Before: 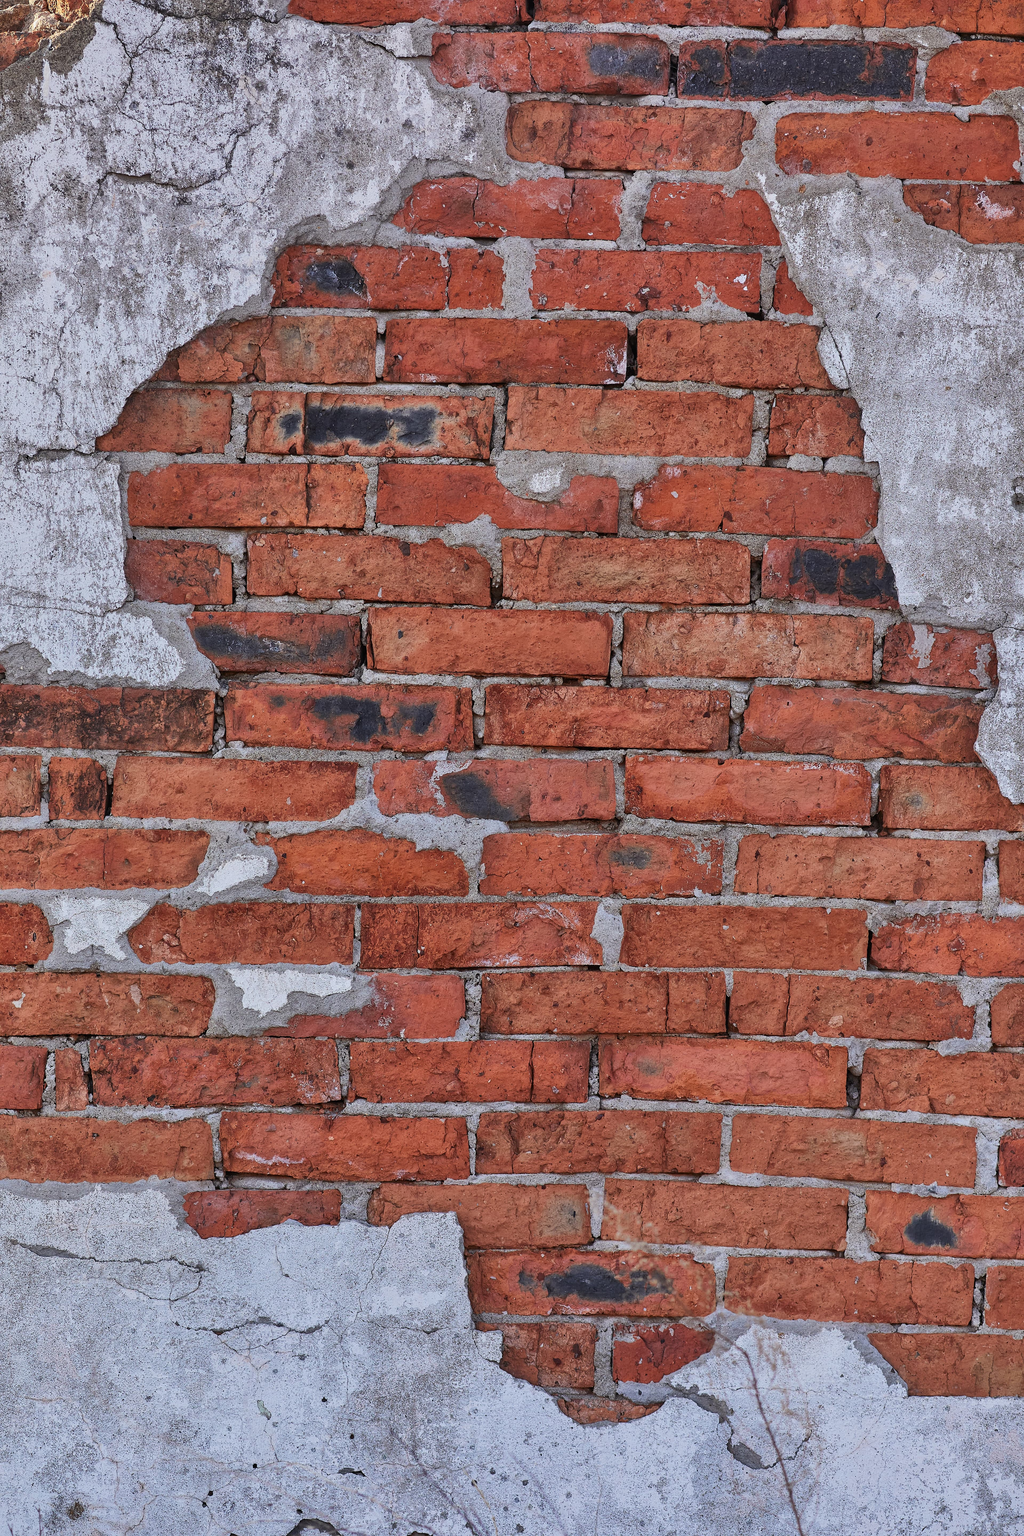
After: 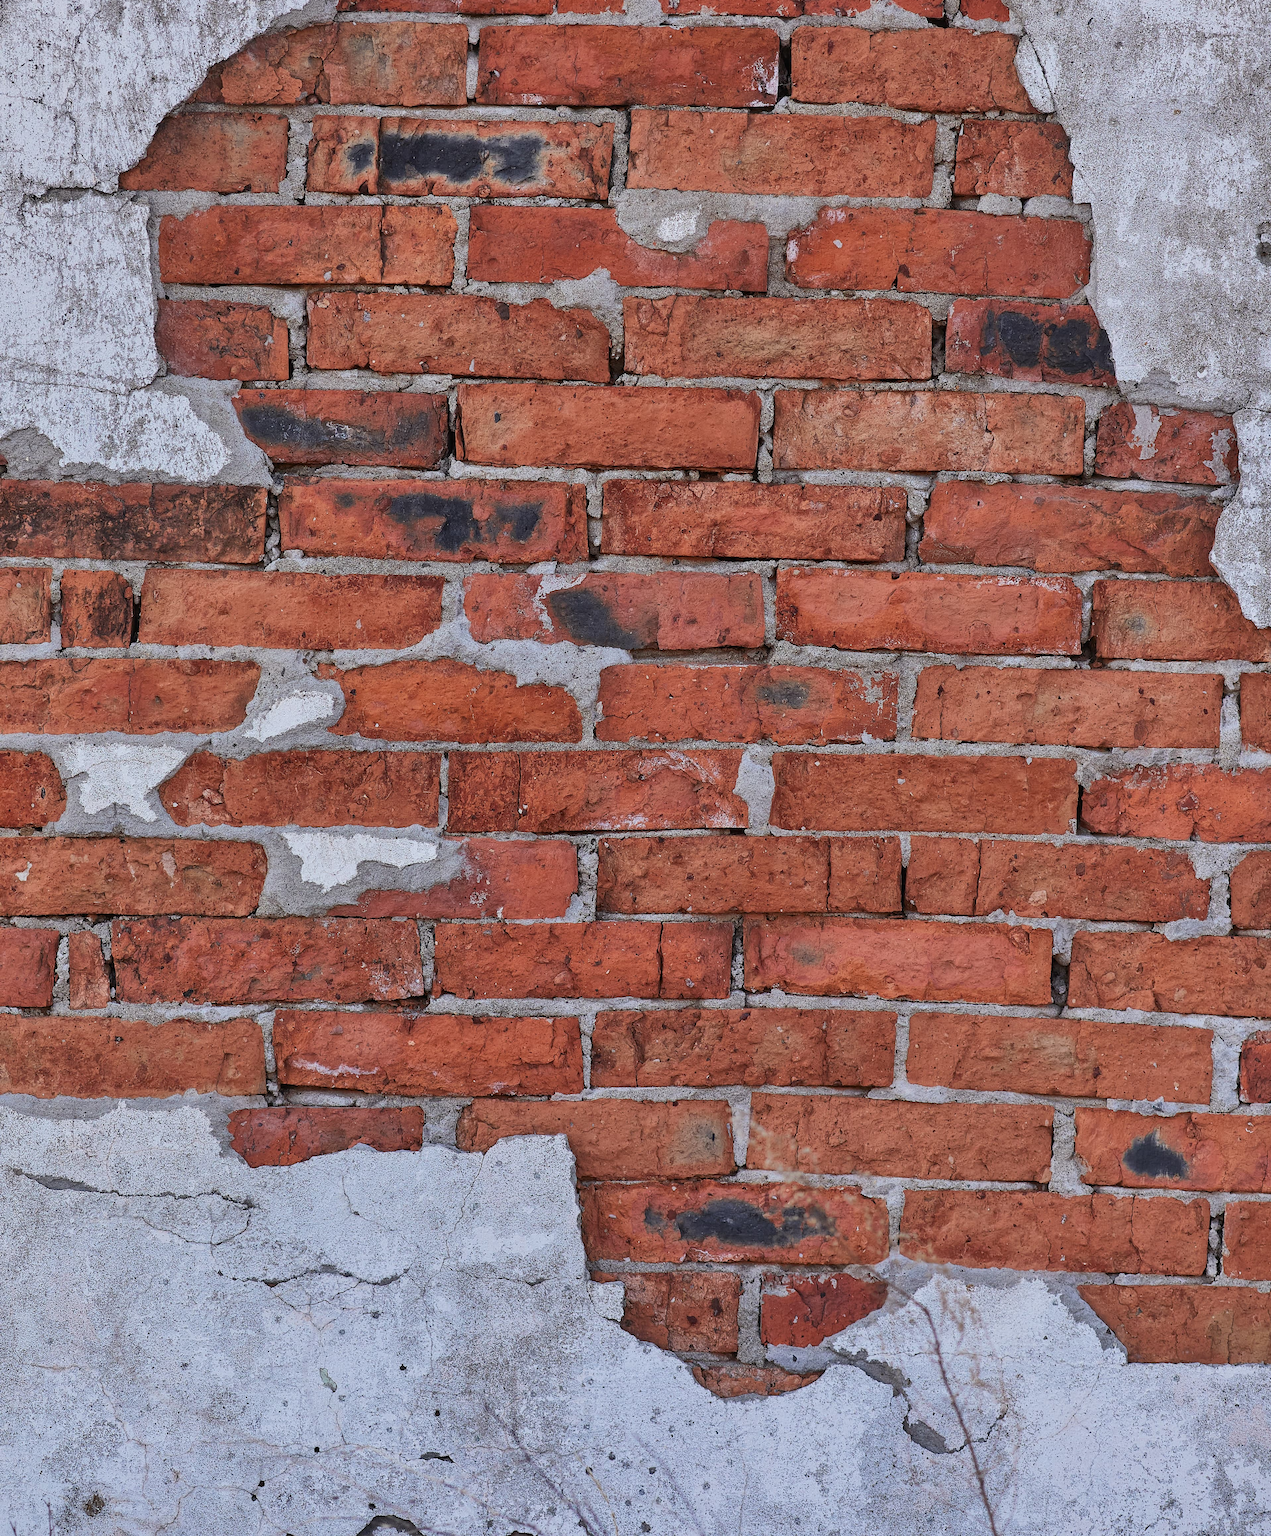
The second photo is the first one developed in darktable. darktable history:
crop and rotate: top 19.443%
